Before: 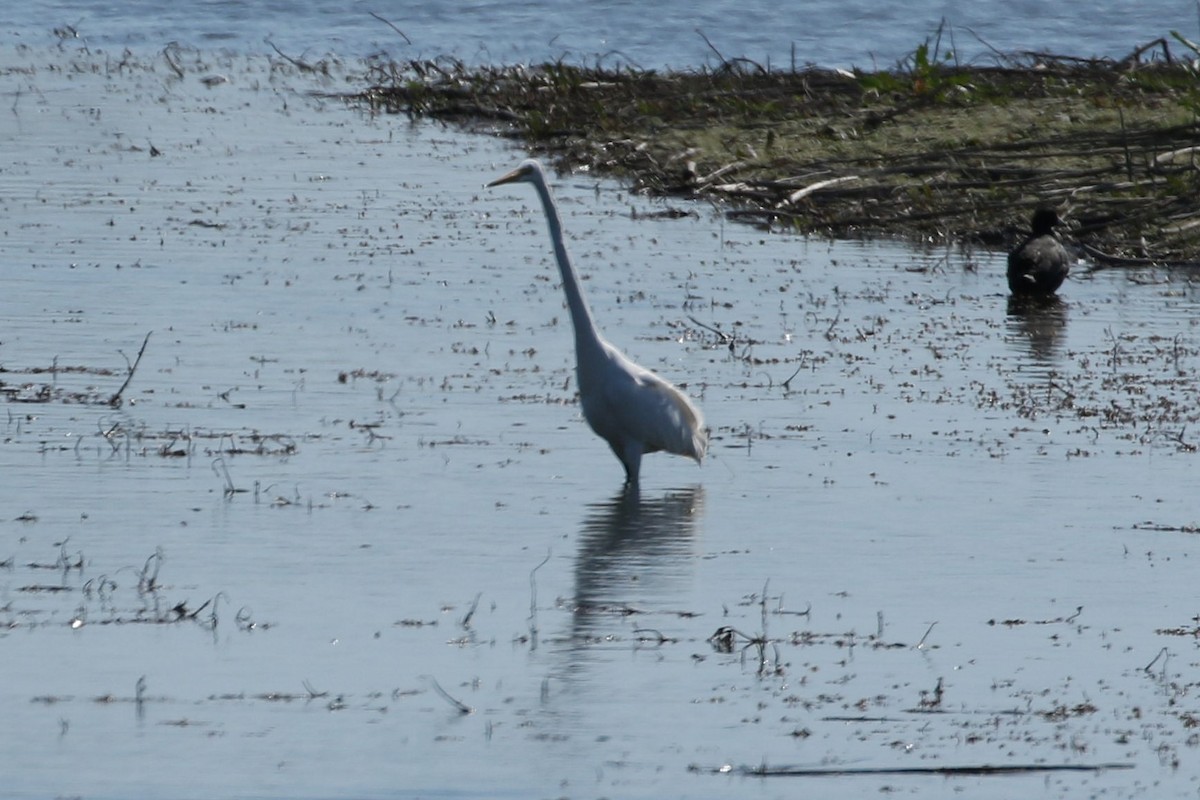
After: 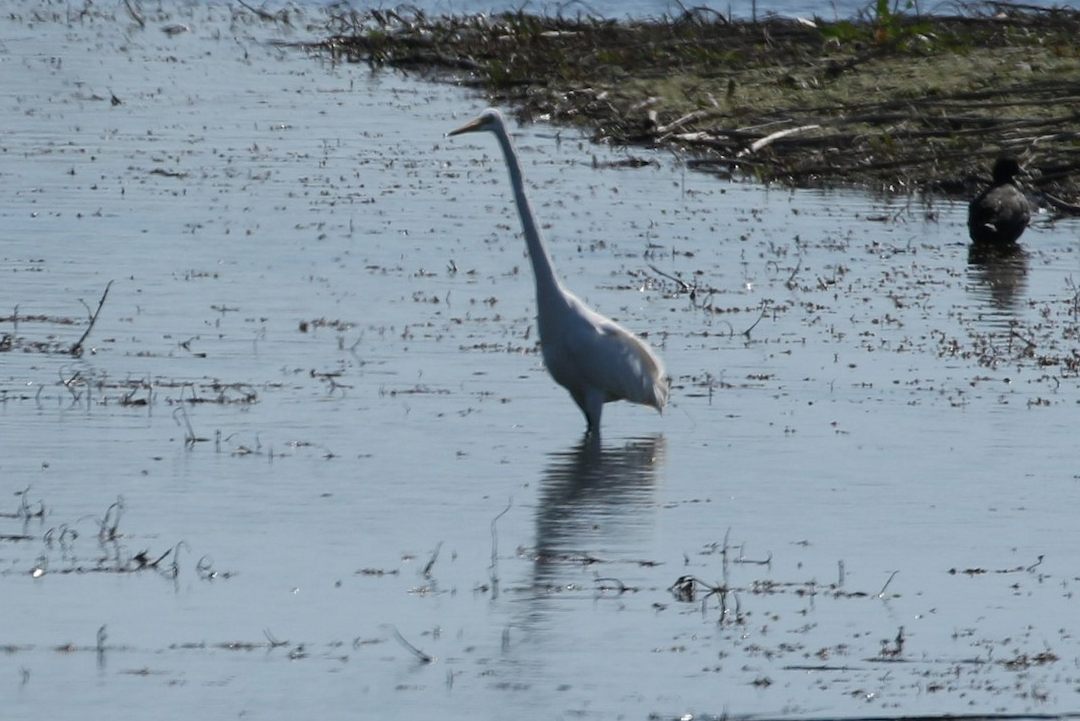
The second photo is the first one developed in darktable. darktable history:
crop: left 3.258%, top 6.441%, right 6.7%, bottom 3.334%
